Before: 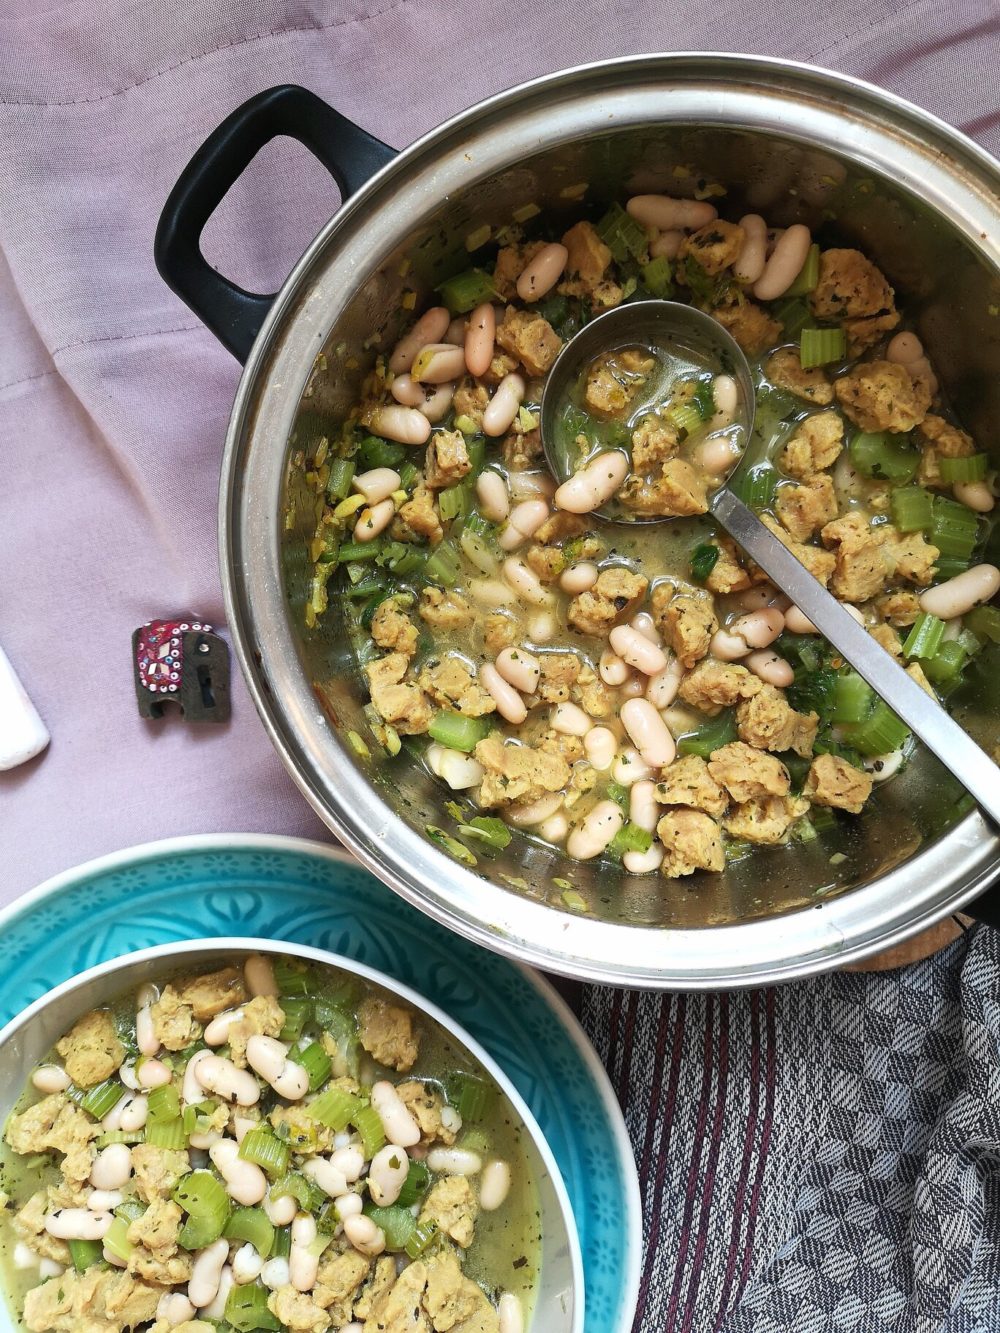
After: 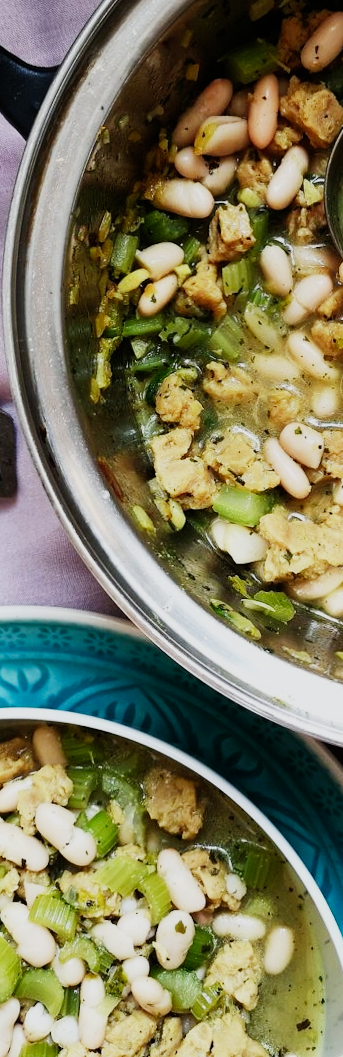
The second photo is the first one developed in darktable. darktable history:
crop and rotate: left 21.77%, top 18.528%, right 44.676%, bottom 2.997%
white balance: red 0.988, blue 1.017
sigmoid: contrast 1.8, skew -0.2, preserve hue 0%, red attenuation 0.1, red rotation 0.035, green attenuation 0.1, green rotation -0.017, blue attenuation 0.15, blue rotation -0.052, base primaries Rec2020
rotate and perspective: lens shift (vertical) 0.048, lens shift (horizontal) -0.024, automatic cropping off
